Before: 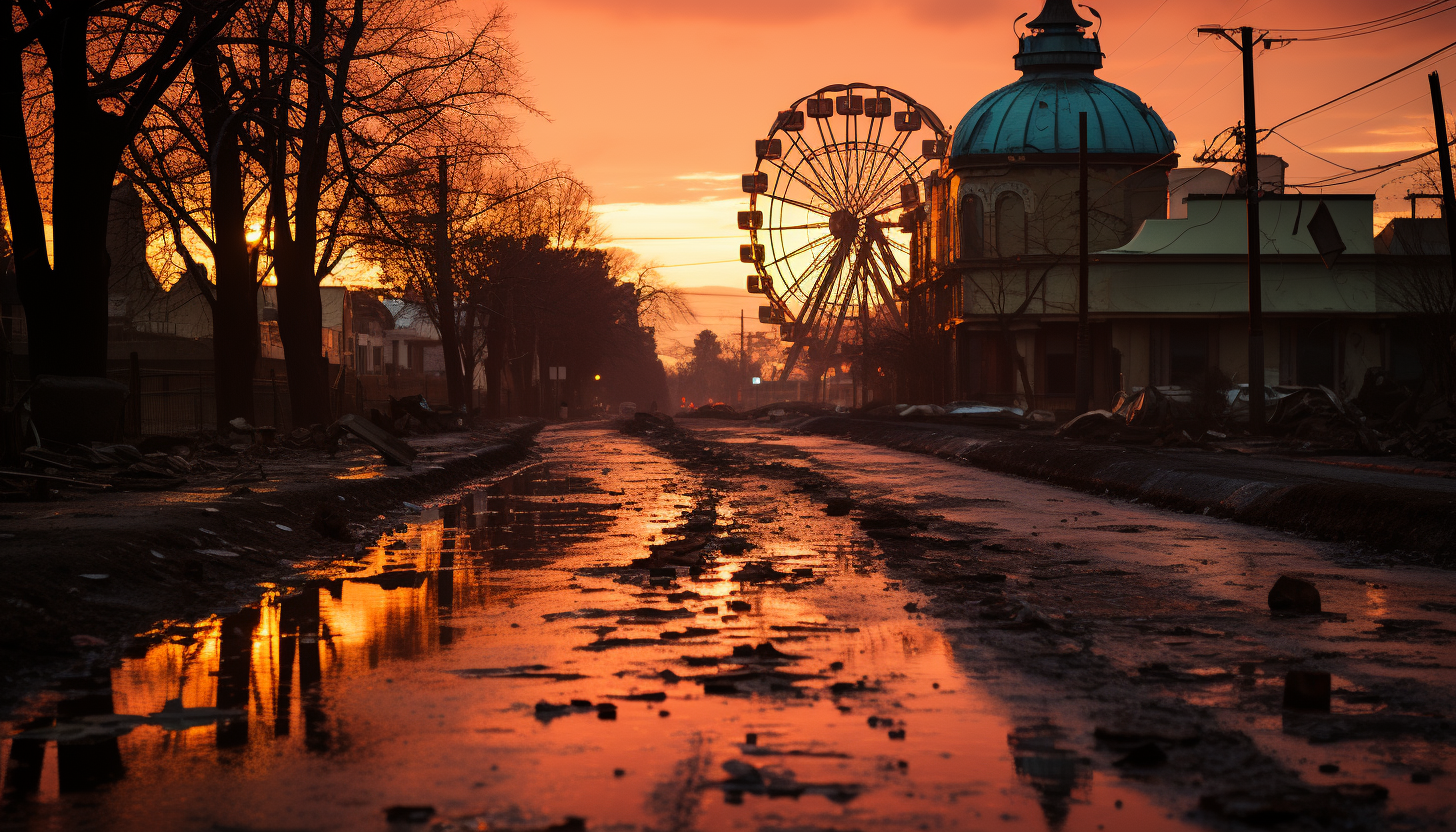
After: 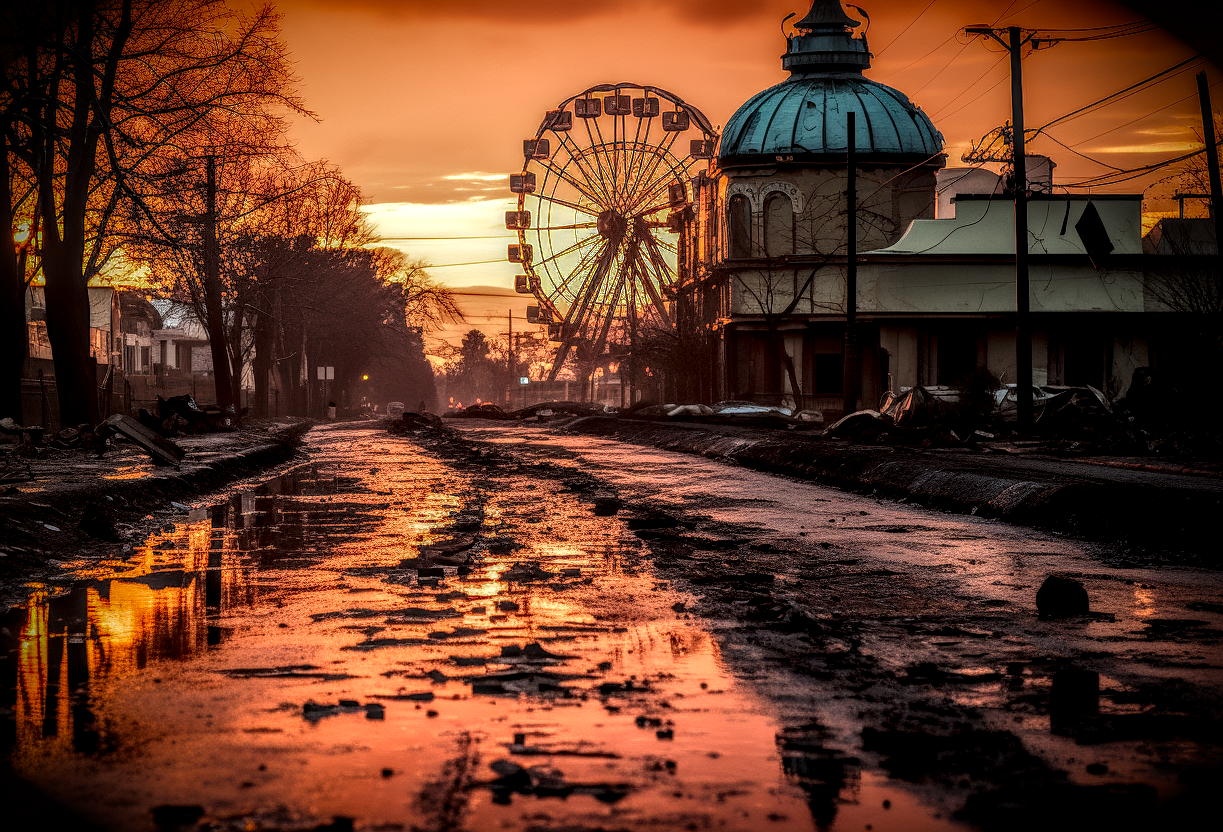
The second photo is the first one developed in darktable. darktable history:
local contrast: highlights 0%, shadows 4%, detail 298%, midtone range 0.299
vignetting: brightness -0.997, saturation 0.488, automatic ratio true, unbound false
sharpen: radius 0.972, amount 0.614
crop: left 15.977%
